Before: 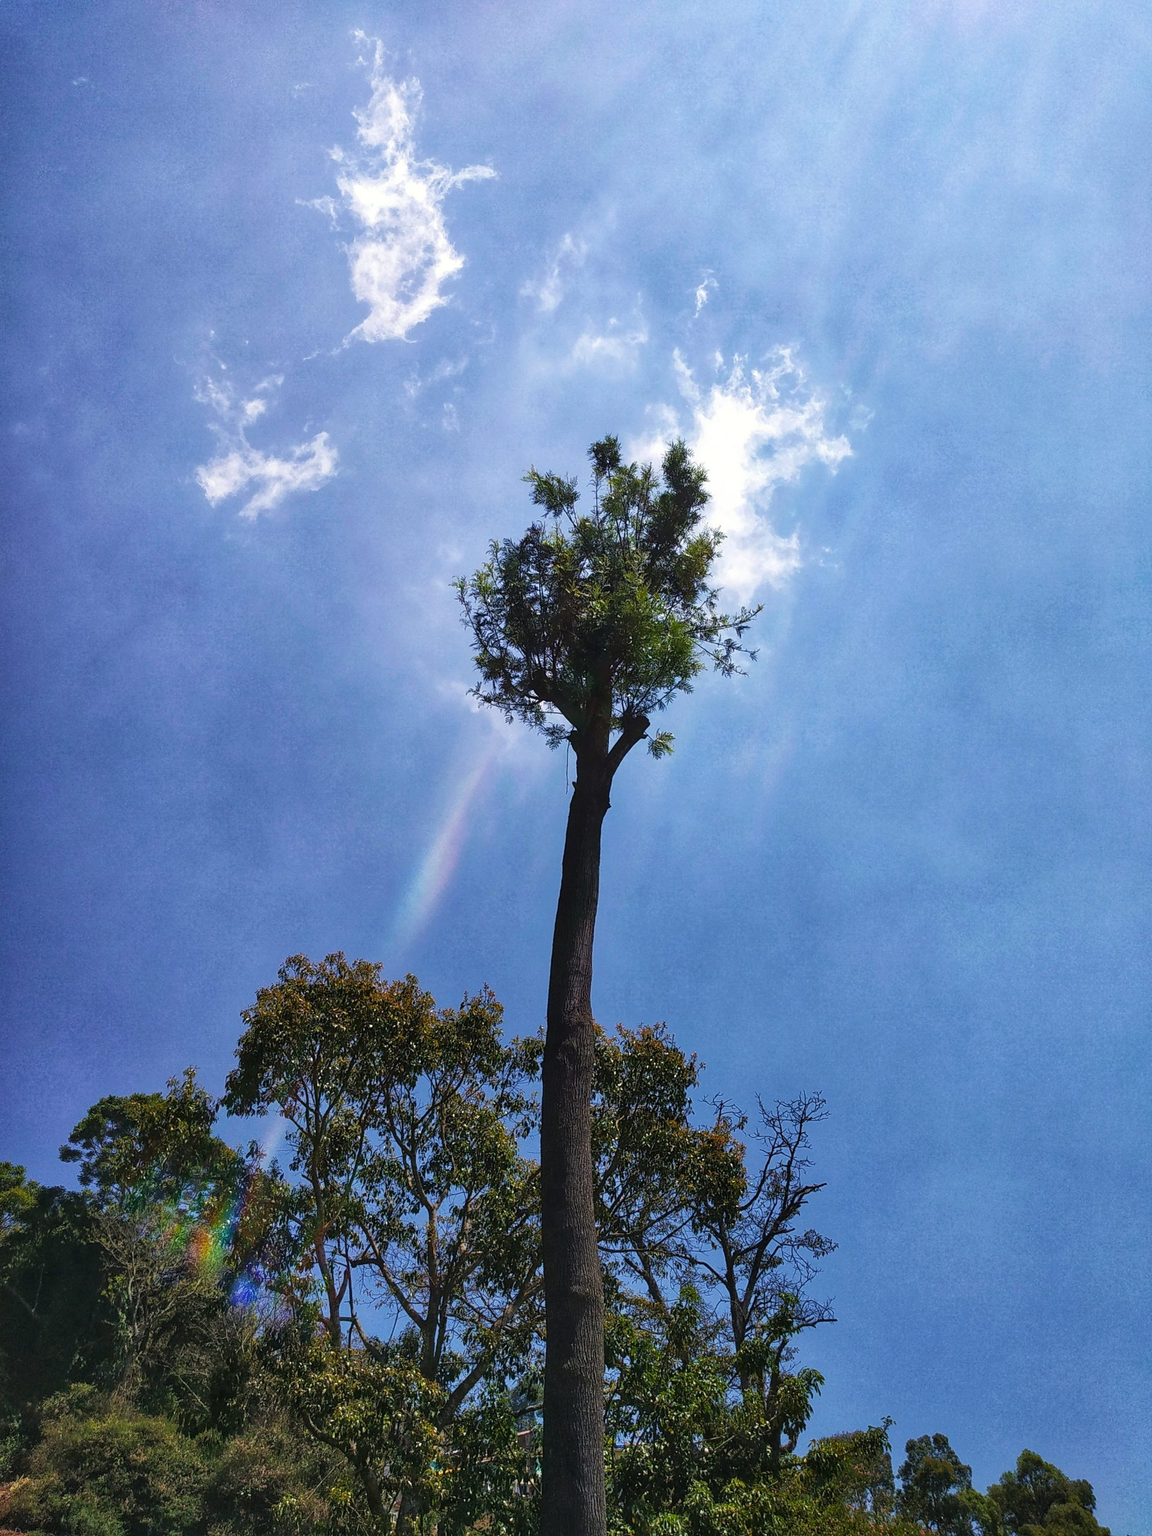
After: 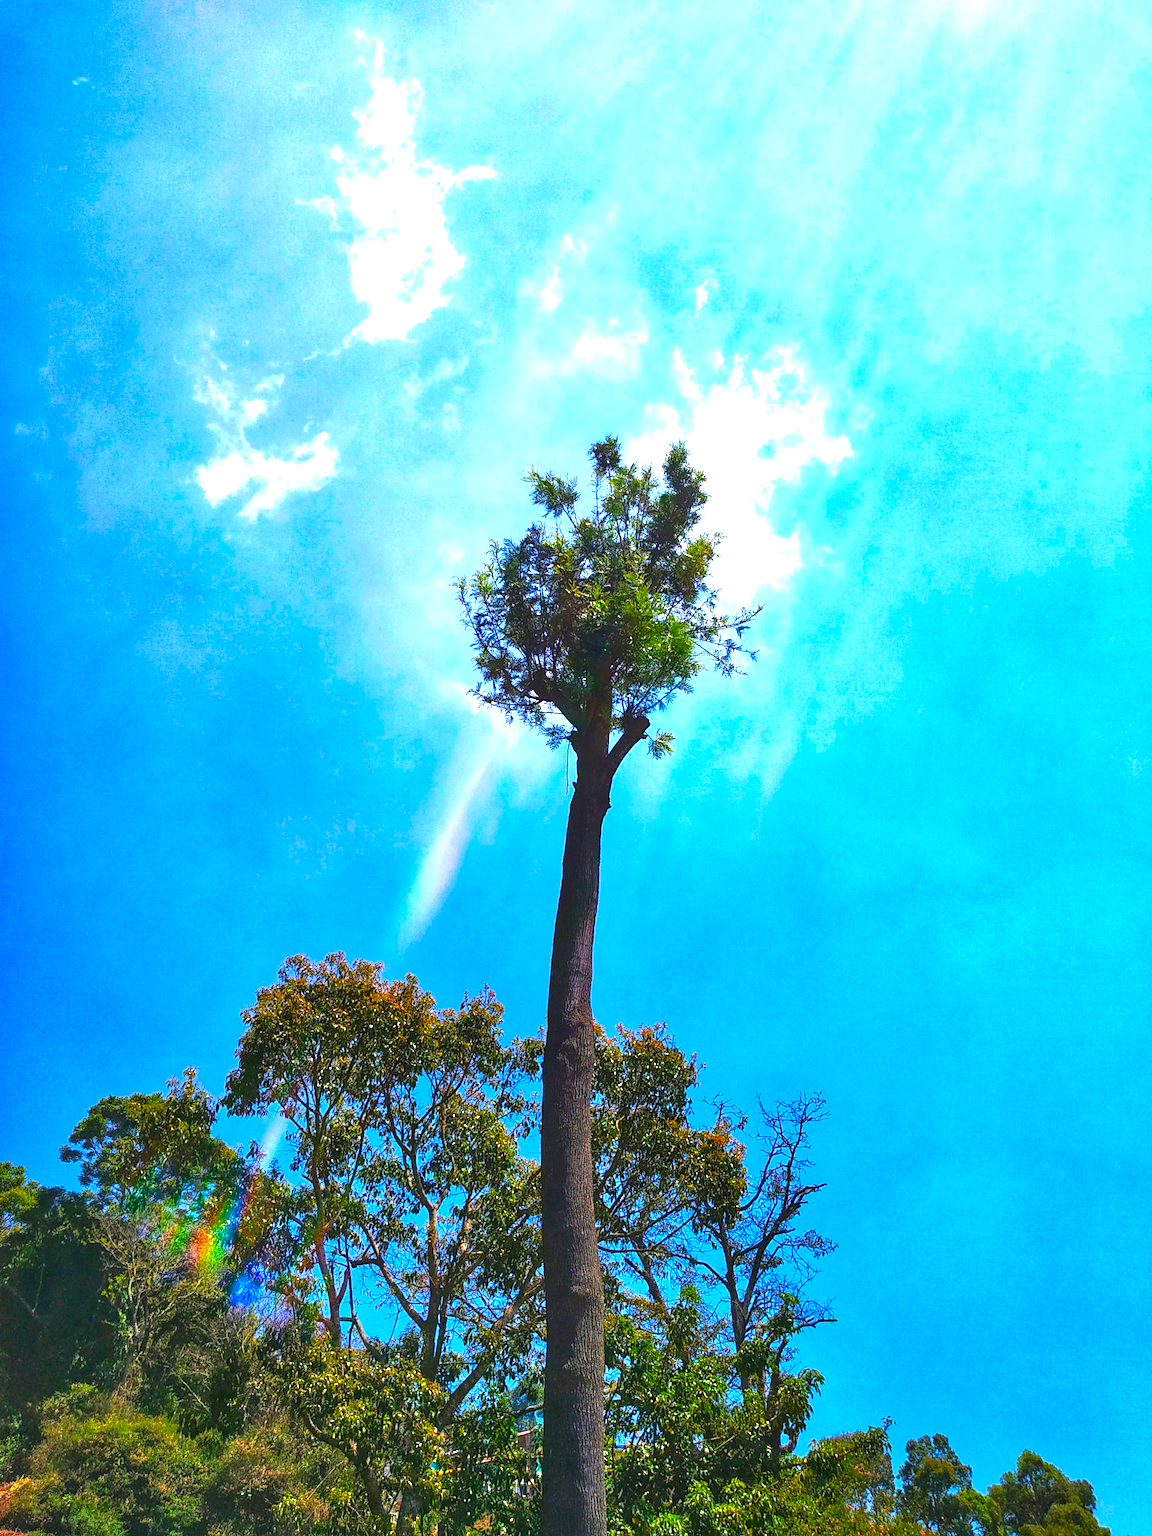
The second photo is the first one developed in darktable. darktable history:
tone equalizer: -7 EV 0.115 EV, edges refinement/feathering 500, mask exposure compensation -1.57 EV, preserve details no
color correction: highlights b* -0.04, saturation 1.85
exposure: black level correction 0, exposure 1.199 EV, compensate highlight preservation false
